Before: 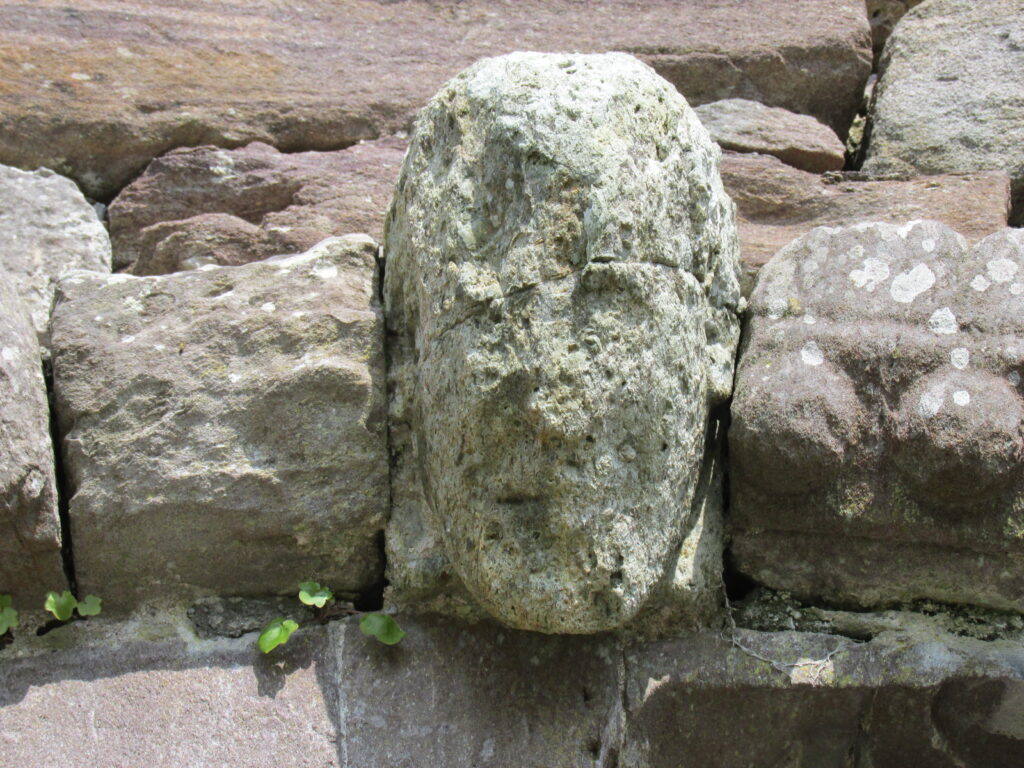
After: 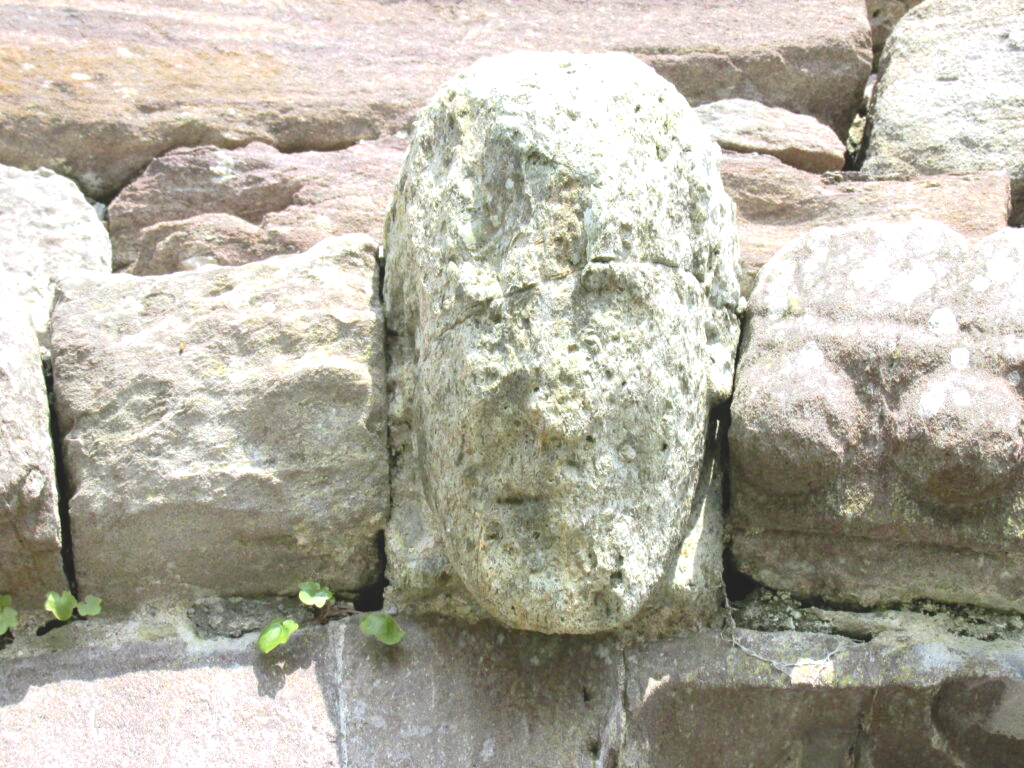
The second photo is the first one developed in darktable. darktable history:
tone curve: curves: ch0 [(0, 0) (0.003, 0.132) (0.011, 0.13) (0.025, 0.134) (0.044, 0.138) (0.069, 0.154) (0.1, 0.17) (0.136, 0.198) (0.177, 0.25) (0.224, 0.308) (0.277, 0.371) (0.335, 0.432) (0.399, 0.491) (0.468, 0.55) (0.543, 0.612) (0.623, 0.679) (0.709, 0.766) (0.801, 0.842) (0.898, 0.912) (1, 1)], preserve colors none
exposure: black level correction 0, exposure 0.889 EV, compensate highlight preservation false
